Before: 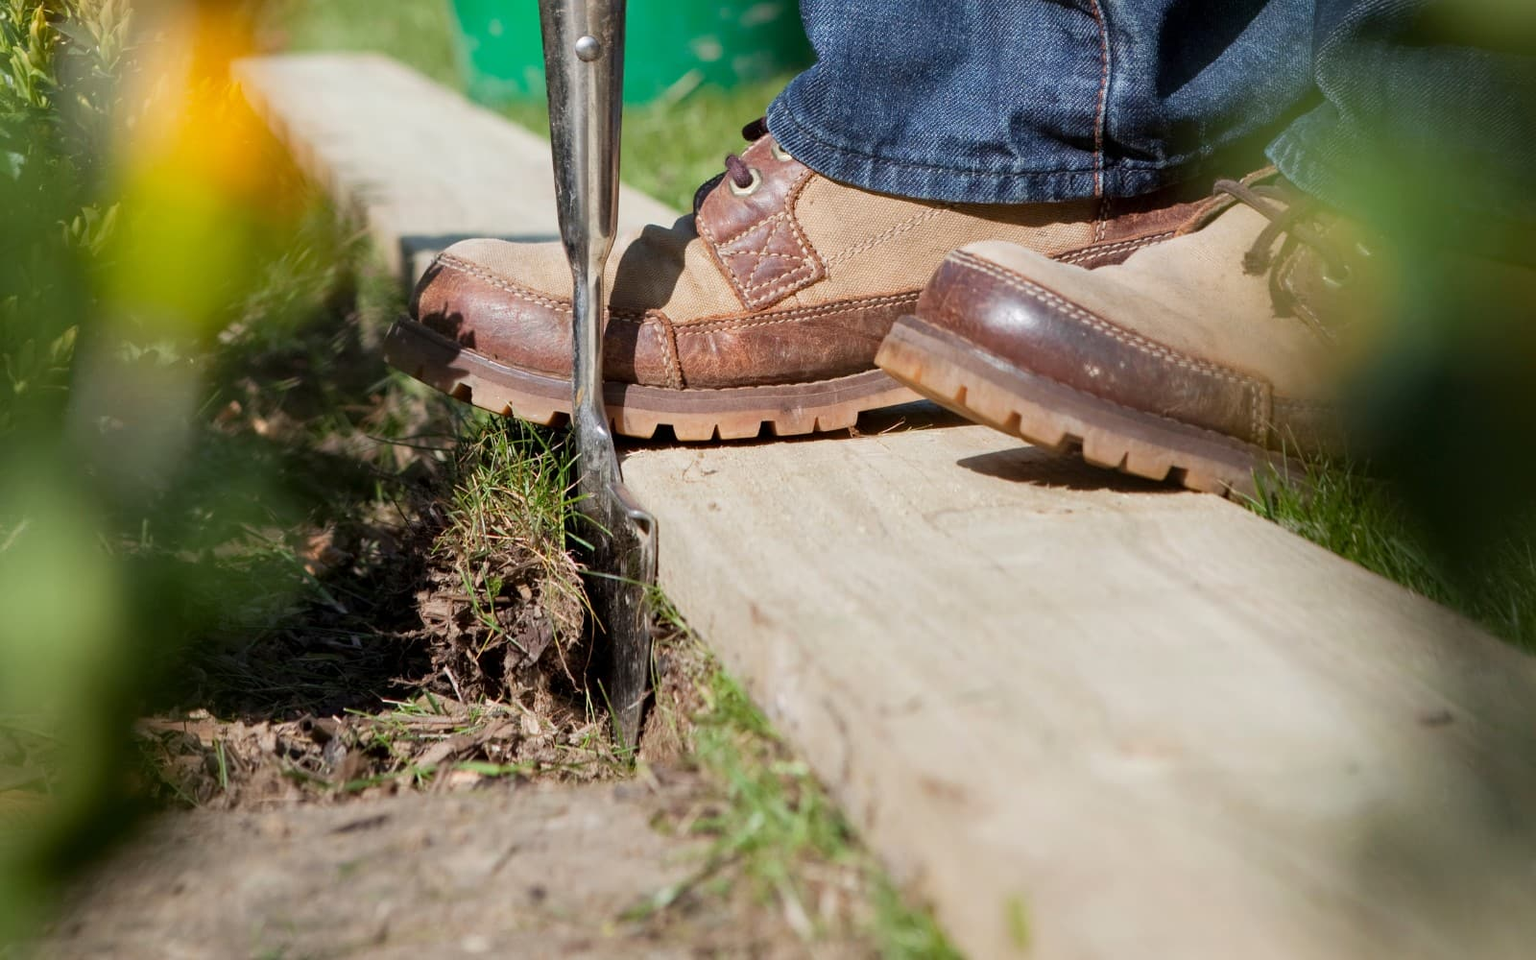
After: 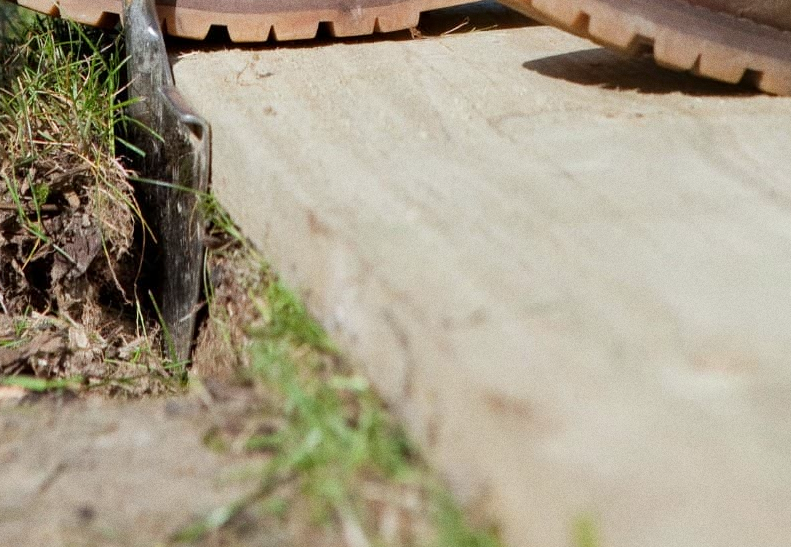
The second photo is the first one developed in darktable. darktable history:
crop: left 29.672%, top 41.786%, right 20.851%, bottom 3.487%
grain: coarseness 0.09 ISO
white balance: red 0.978, blue 0.999
